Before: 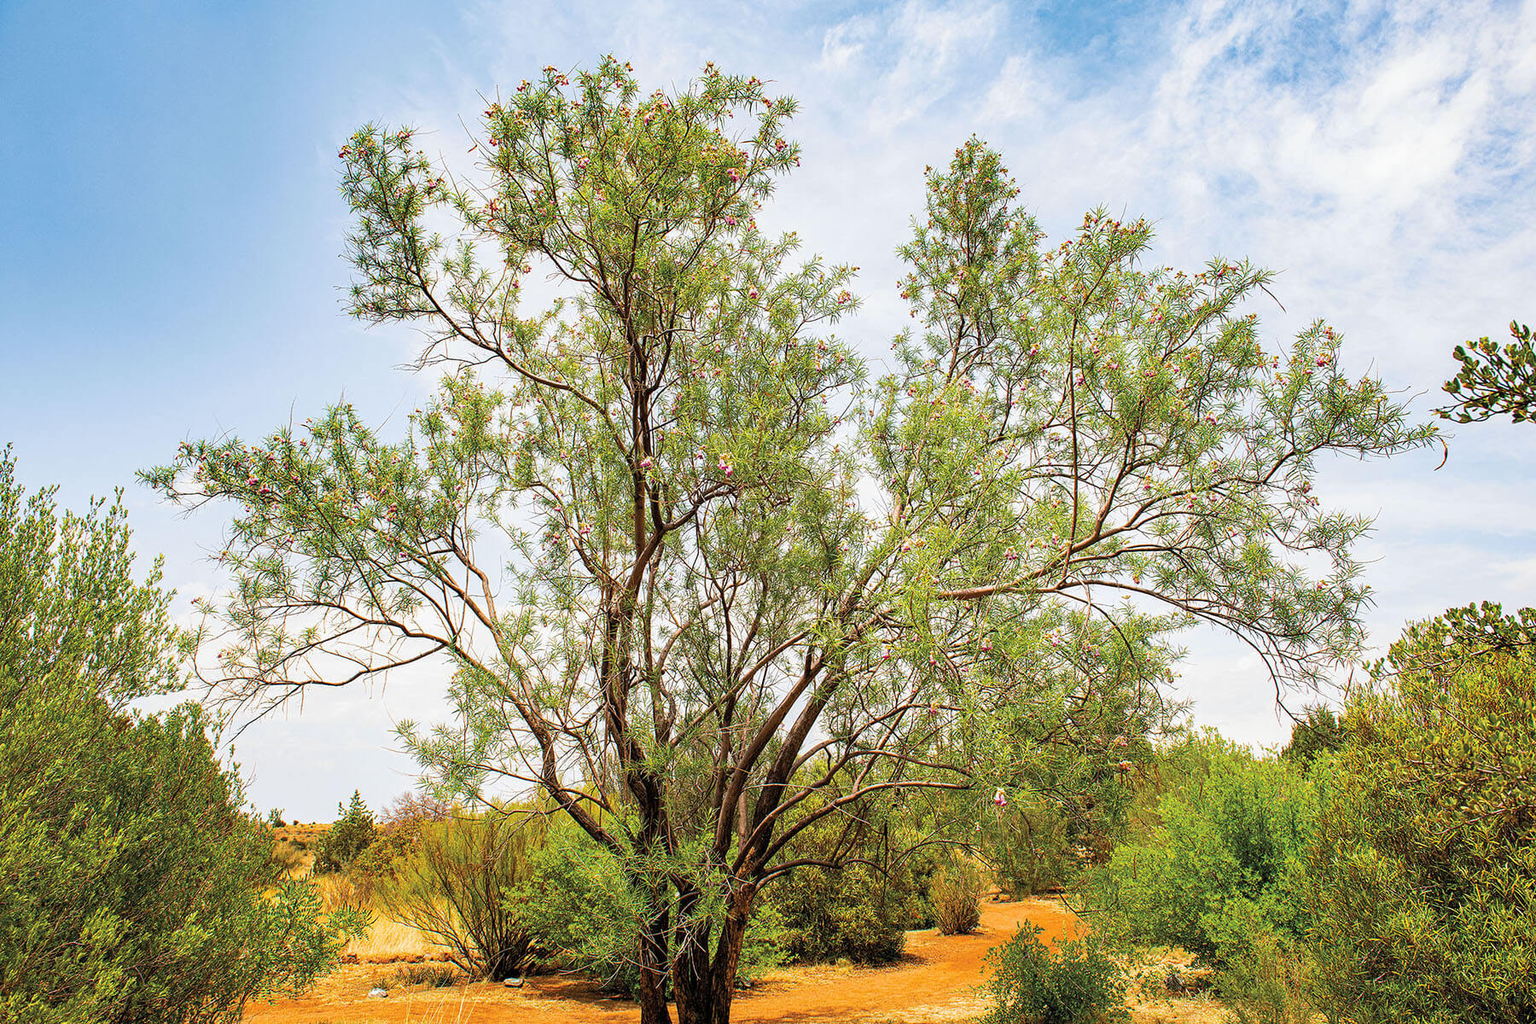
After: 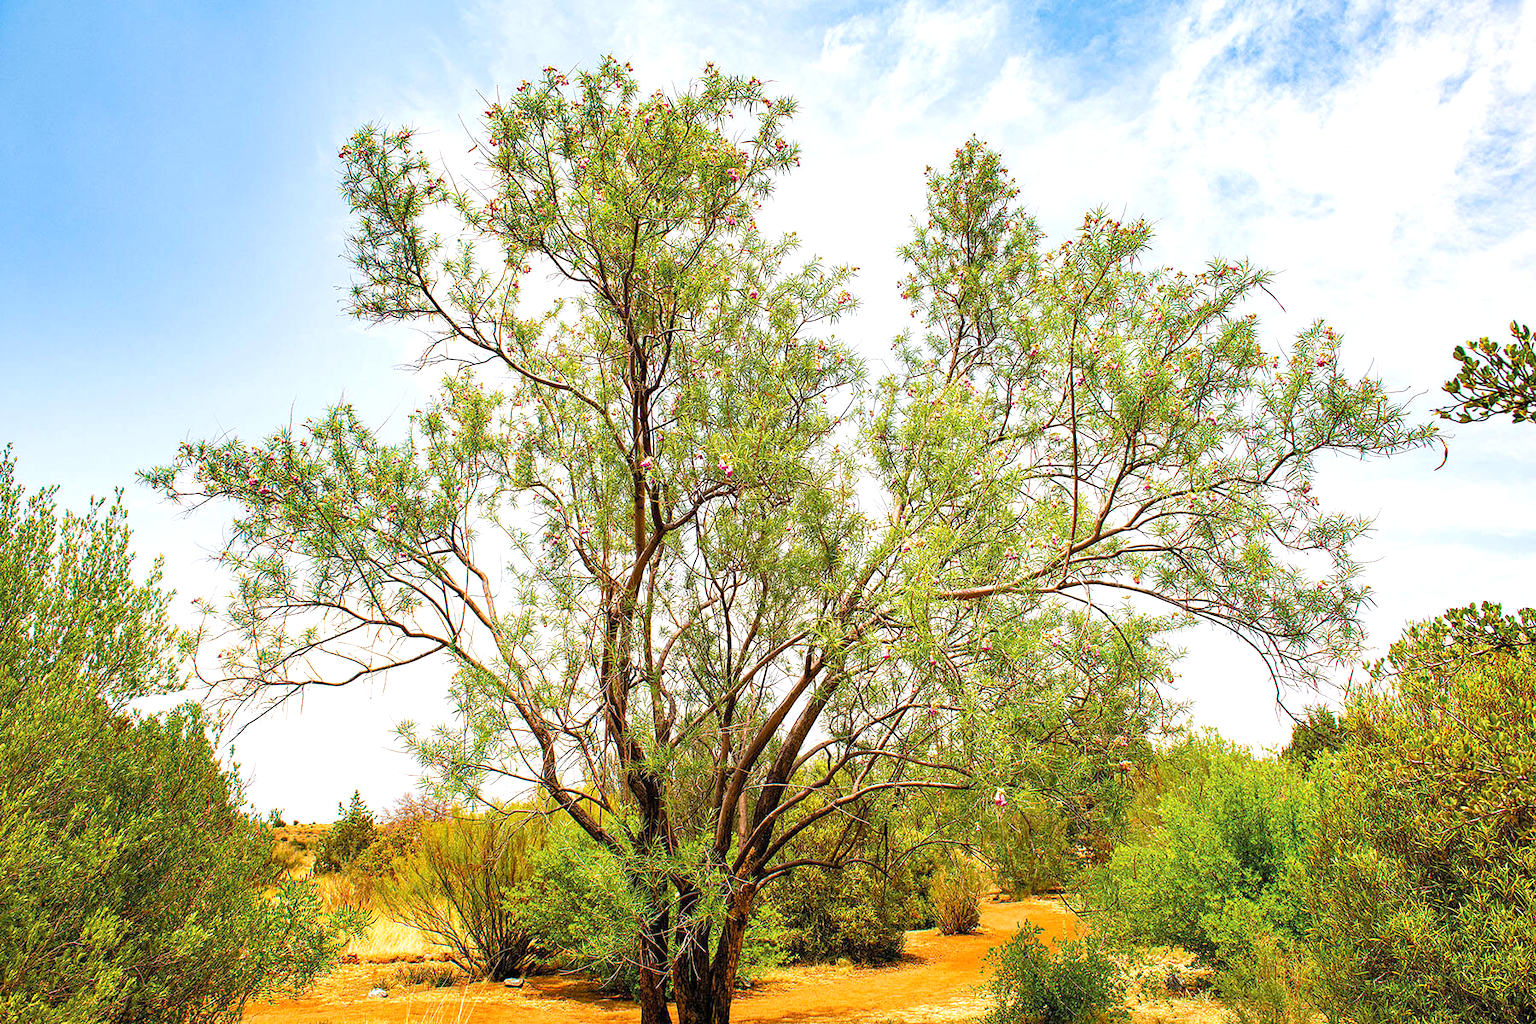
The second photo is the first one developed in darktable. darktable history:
color balance rgb: highlights gain › chroma 0.197%, highlights gain › hue 331.49°, perceptual saturation grading › global saturation 20%, perceptual saturation grading › highlights -25.13%, perceptual saturation grading › shadows 25.279%, perceptual brilliance grading › global brilliance 9.75%, perceptual brilliance grading › shadows 15.412%
